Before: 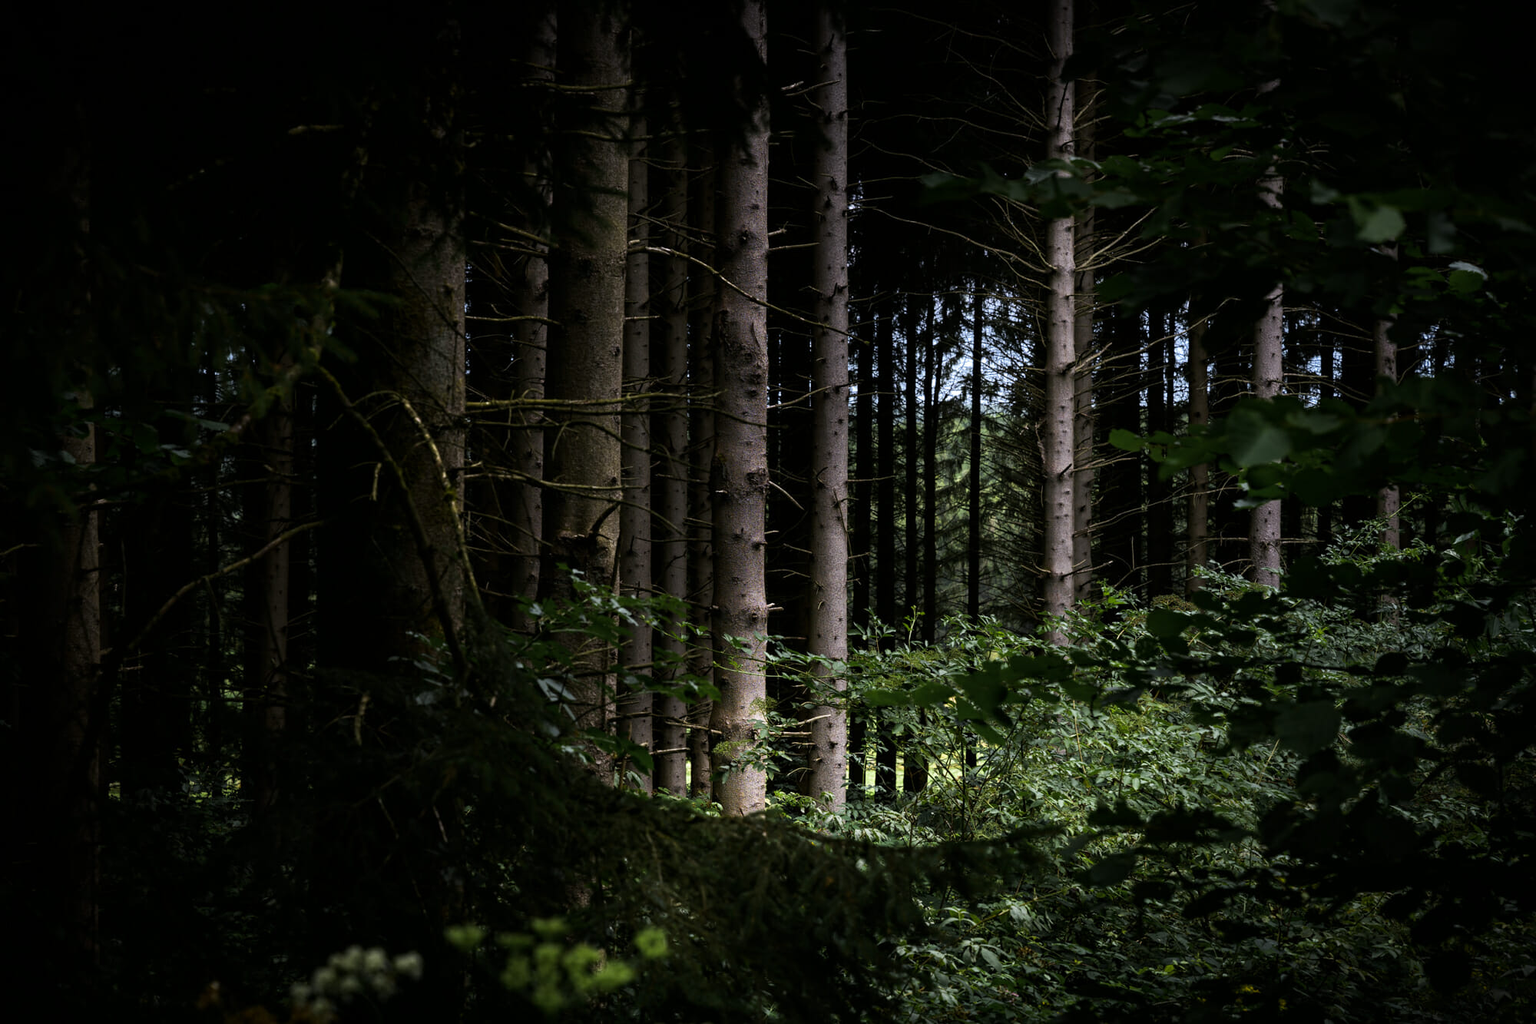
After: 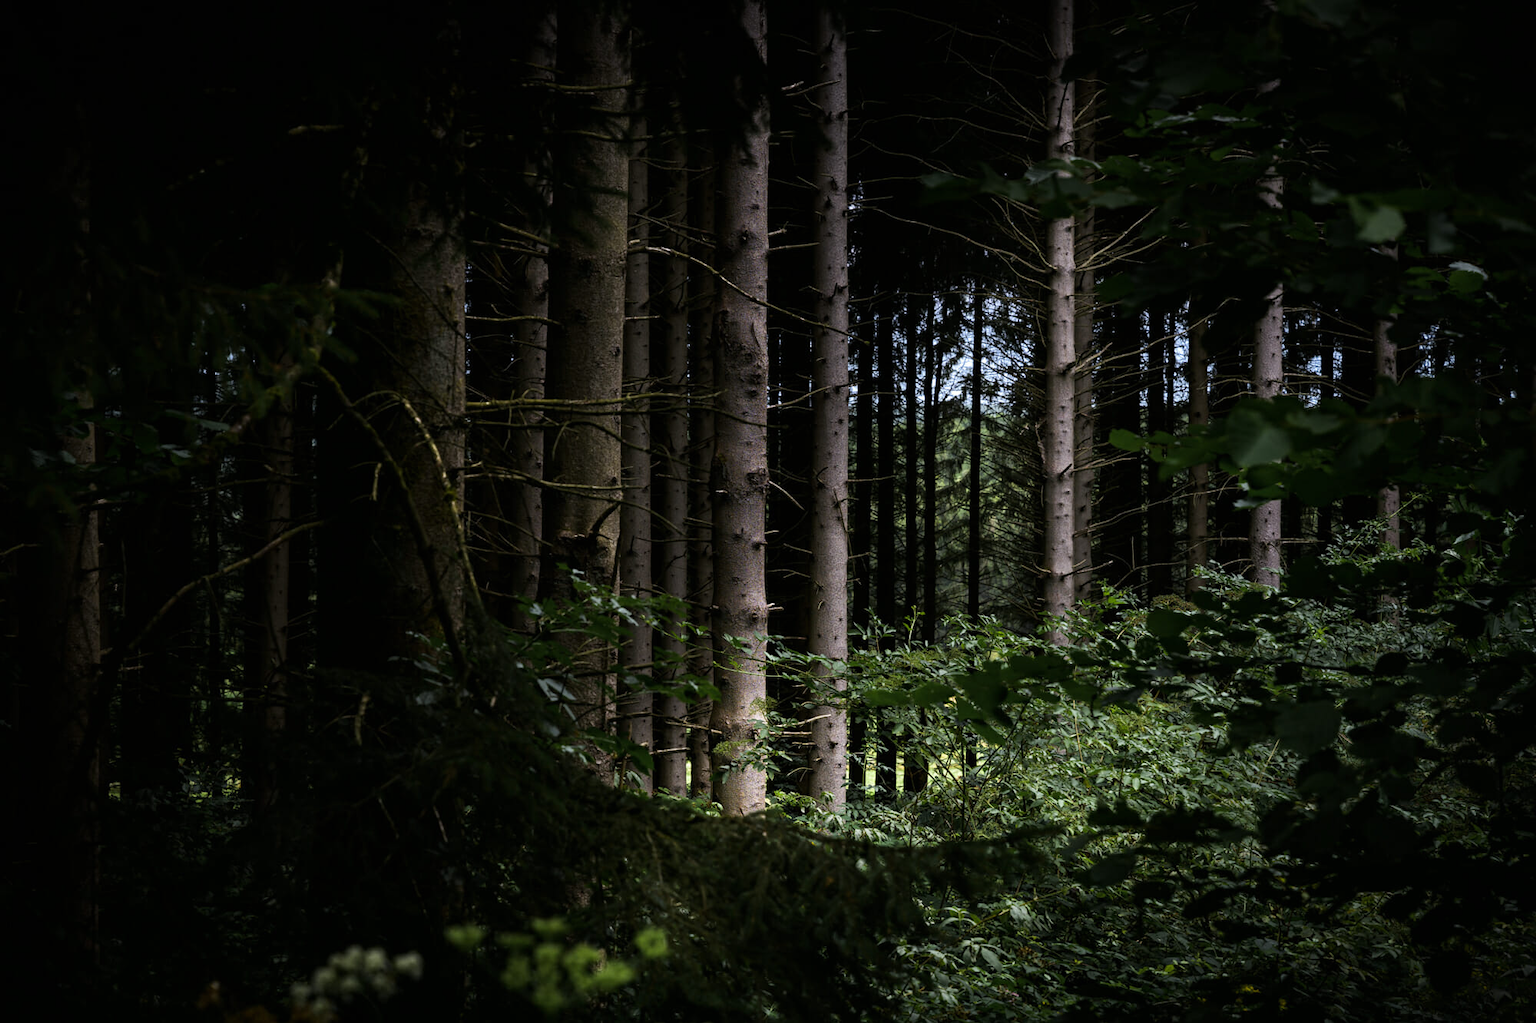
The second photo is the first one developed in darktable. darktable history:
exposure: black level correction 0, compensate highlight preservation false
